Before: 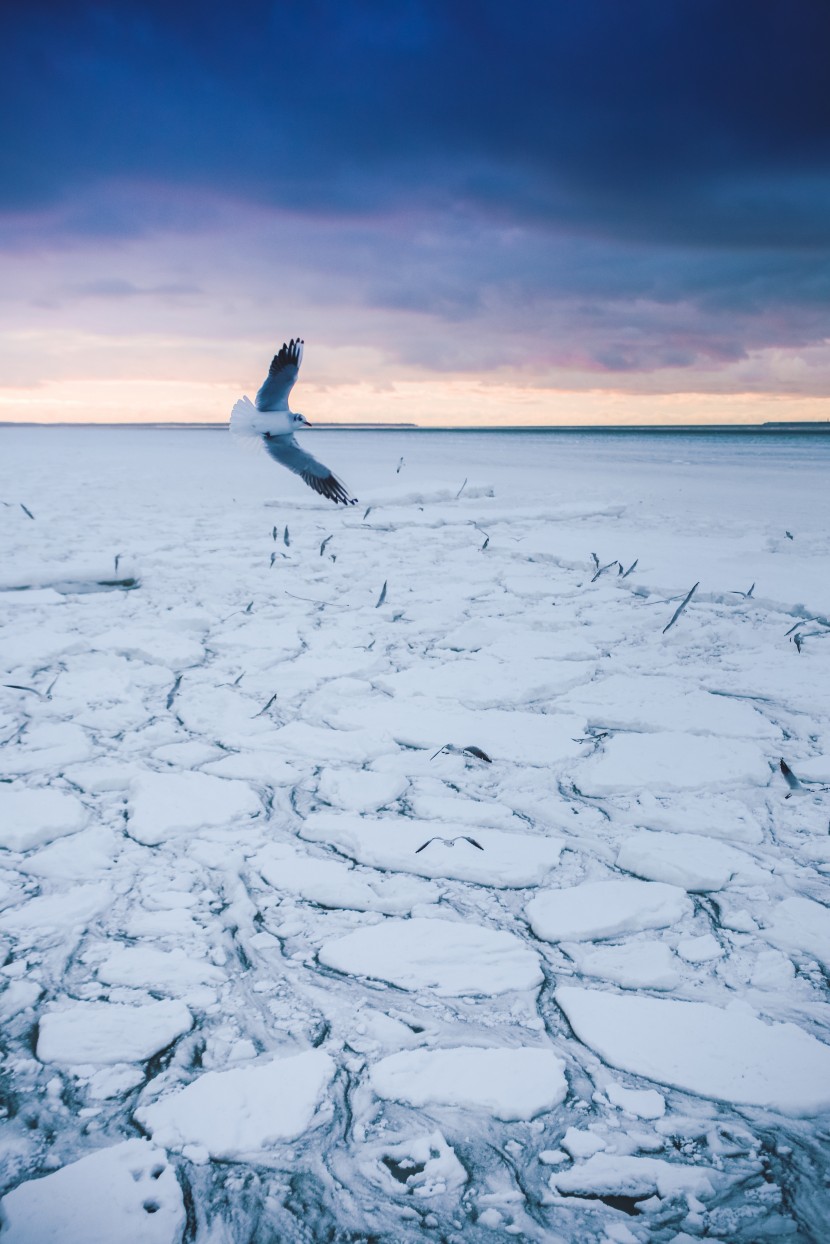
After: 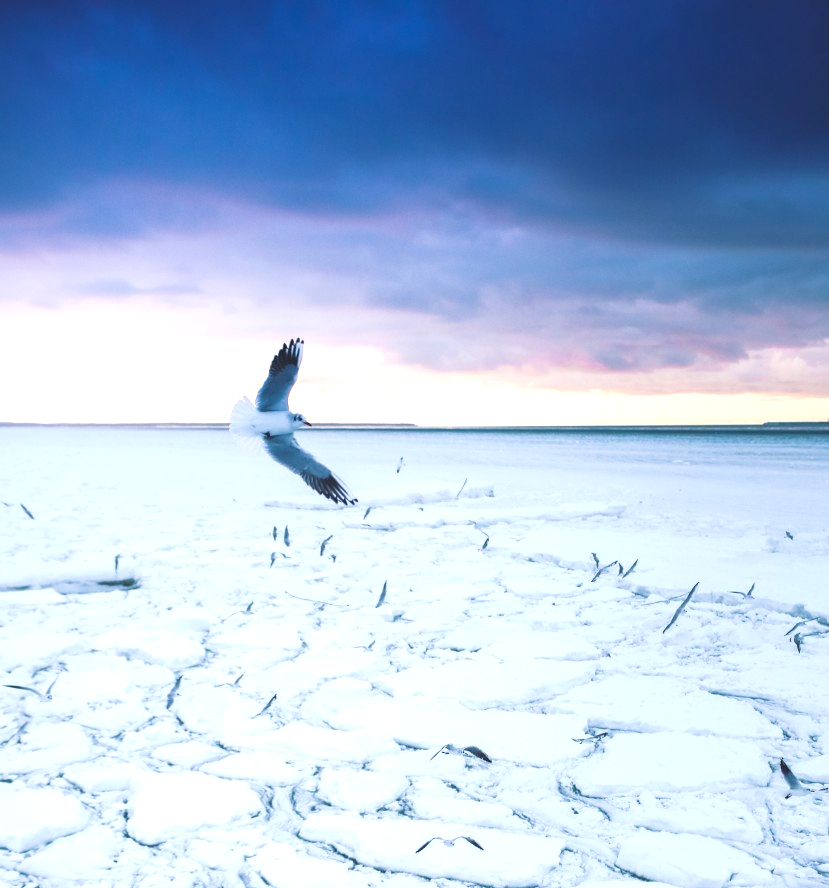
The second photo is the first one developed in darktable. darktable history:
exposure: exposure 0.766 EV, compensate highlight preservation false
crop: bottom 28.576%
